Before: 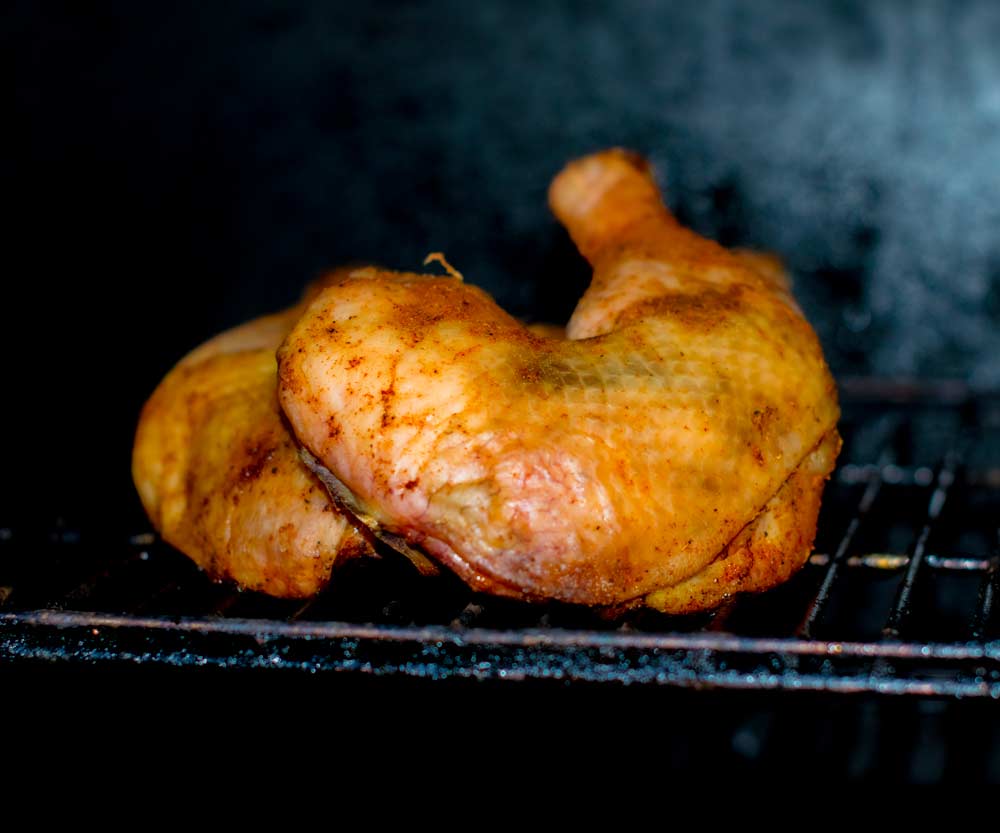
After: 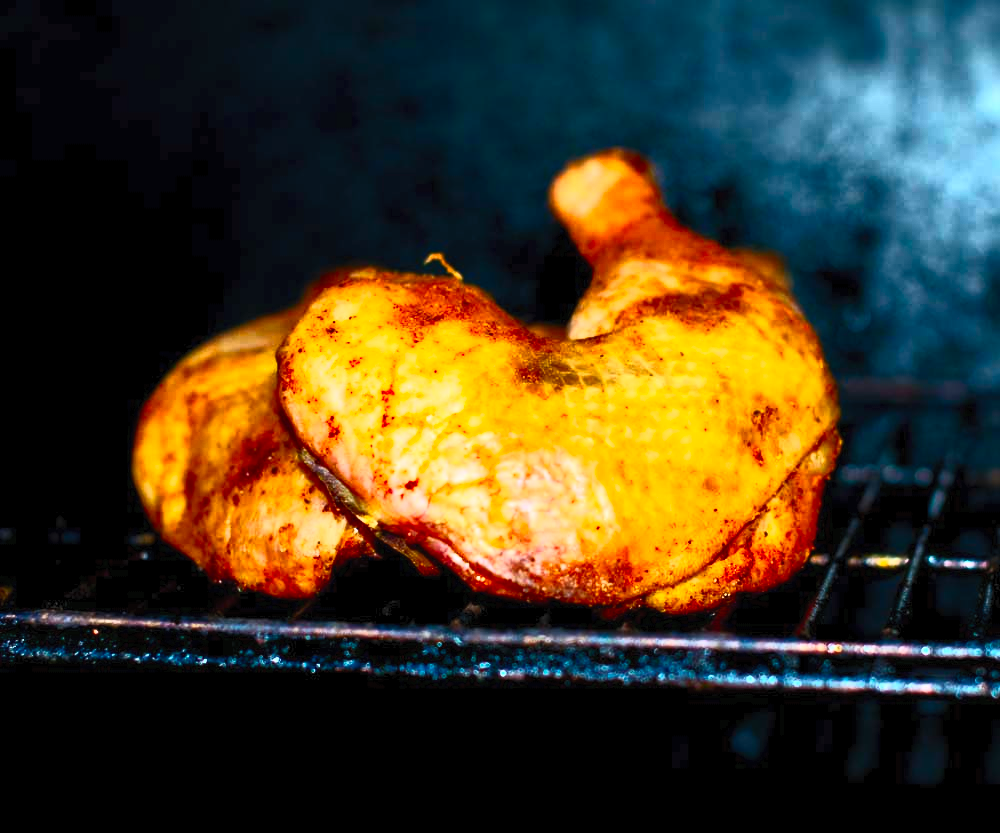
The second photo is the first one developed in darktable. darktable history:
contrast brightness saturation: contrast 0.826, brightness 0.604, saturation 0.596
